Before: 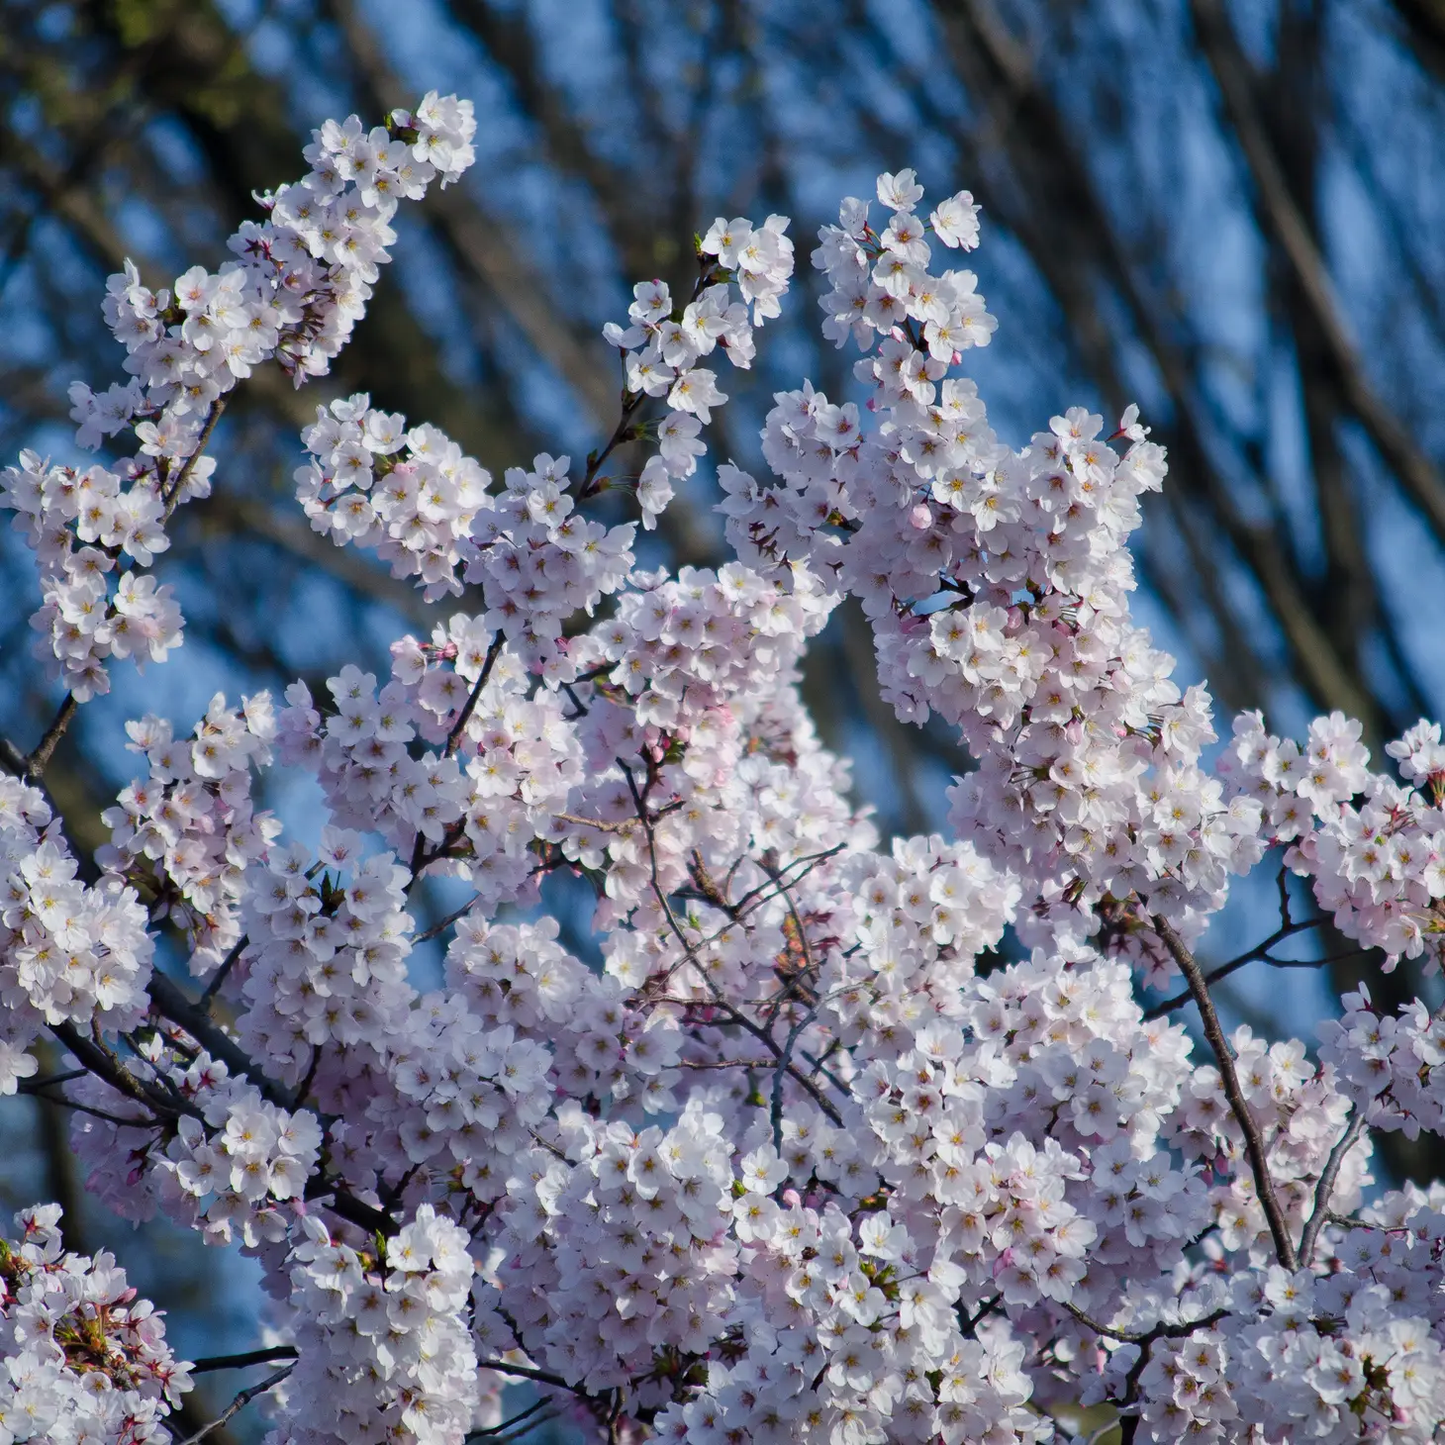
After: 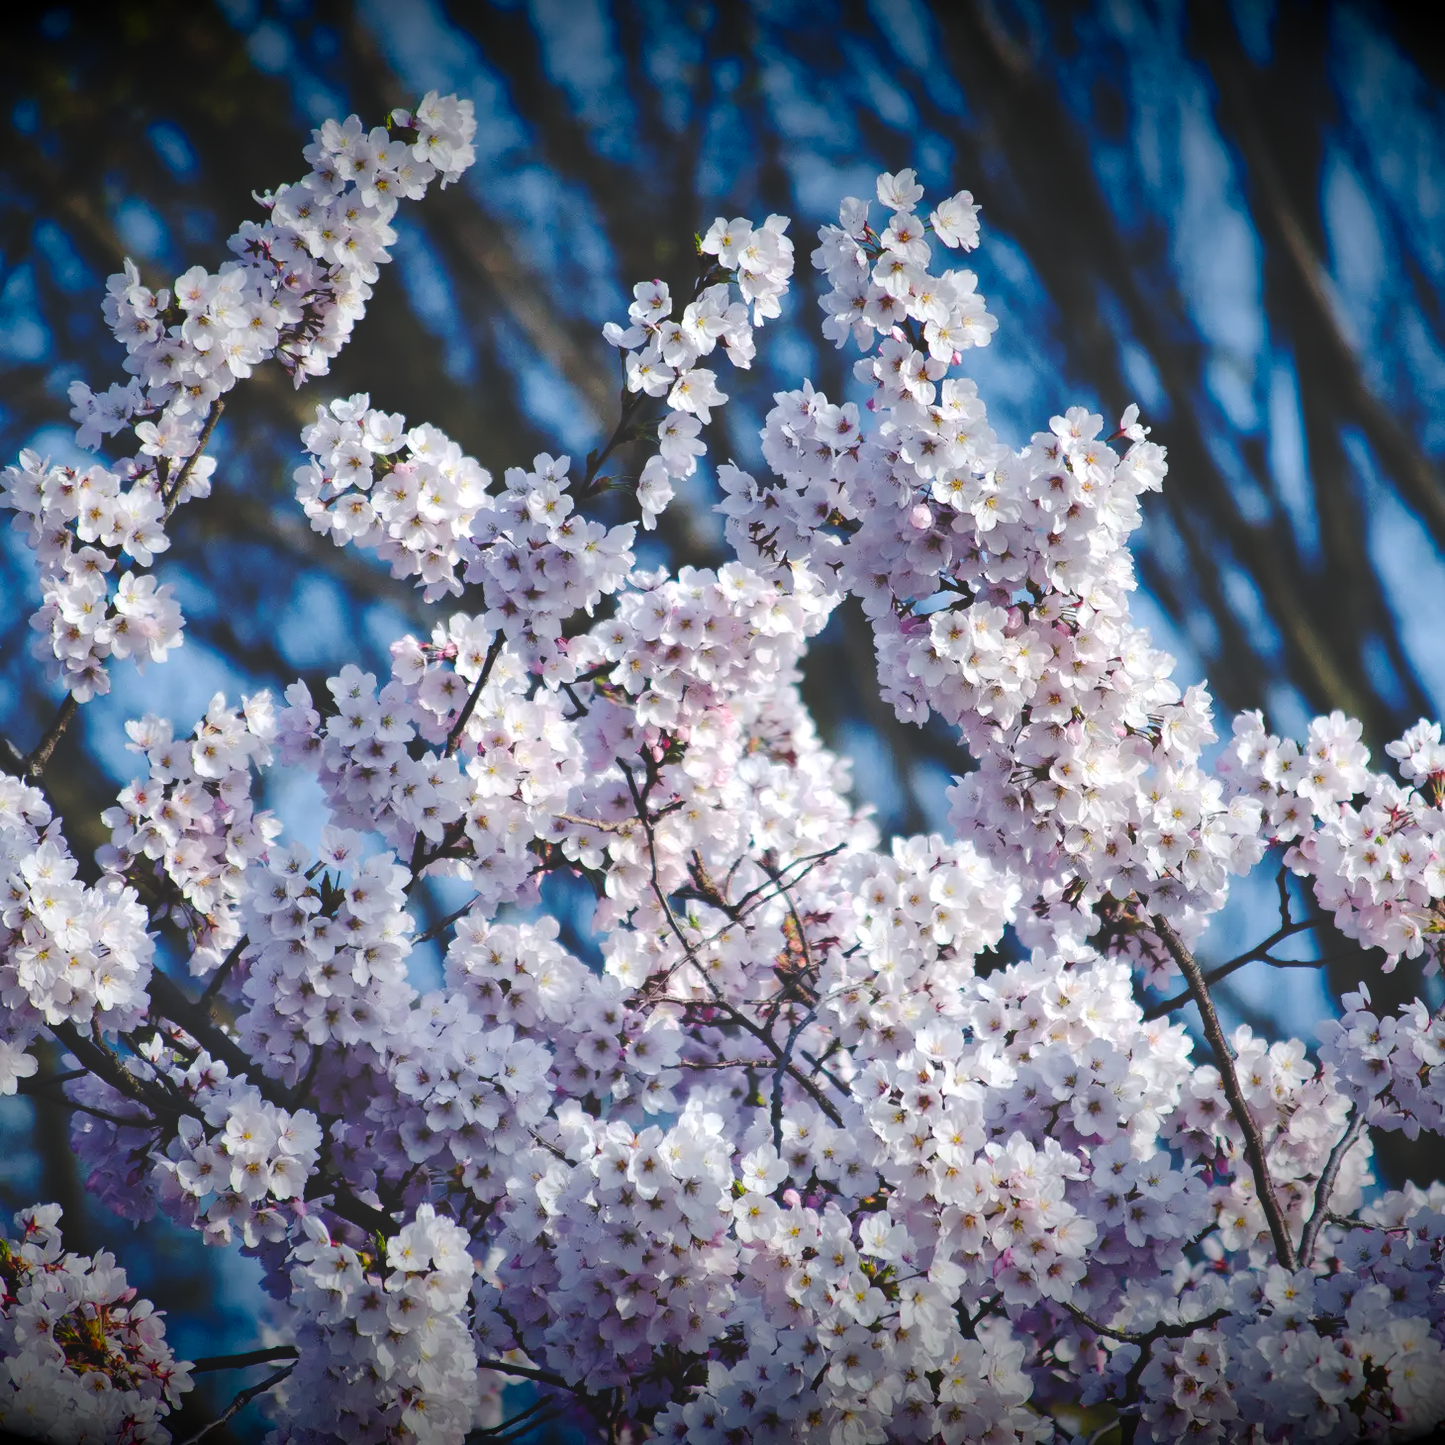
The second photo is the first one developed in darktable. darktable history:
vignetting: fall-off start 98.29%, fall-off radius 100%, brightness -1, saturation 0.5, width/height ratio 1.428
tone equalizer: -8 EV -0.417 EV, -7 EV -0.389 EV, -6 EV -0.333 EV, -5 EV -0.222 EV, -3 EV 0.222 EV, -2 EV 0.333 EV, -1 EV 0.389 EV, +0 EV 0.417 EV, edges refinement/feathering 500, mask exposure compensation -1.57 EV, preserve details no
base curve: curves: ch0 [(0, 0.024) (0.055, 0.065) (0.121, 0.166) (0.236, 0.319) (0.693, 0.726) (1, 1)], preserve colors none
